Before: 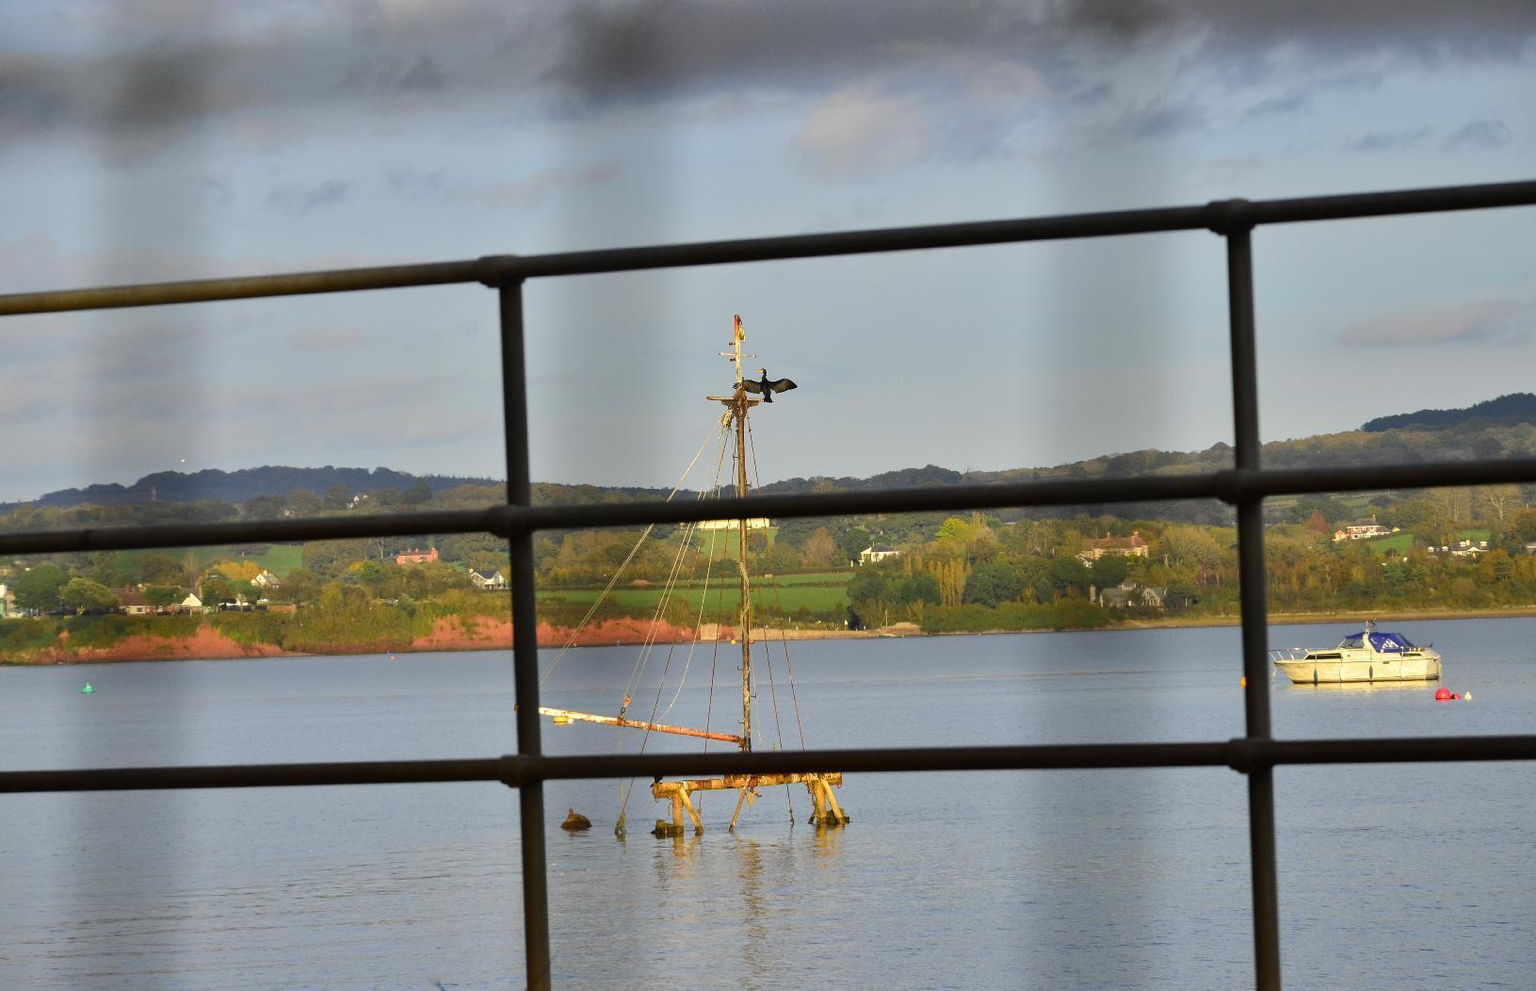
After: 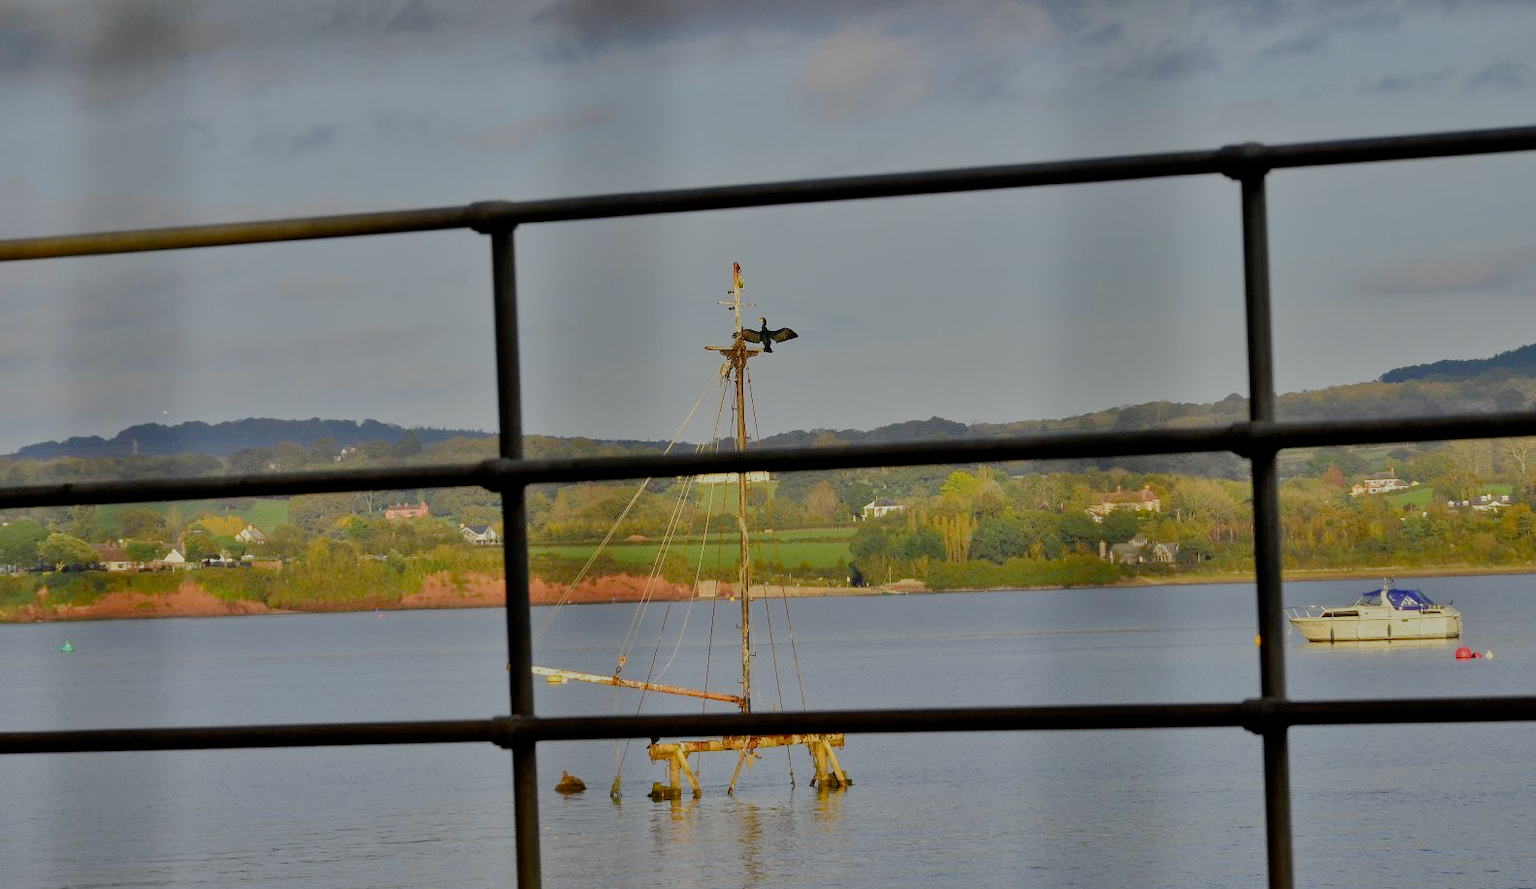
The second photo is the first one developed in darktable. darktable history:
shadows and highlights: shadows 29.61, highlights -30.47, low approximation 0.01, soften with gaussian
tone equalizer: -7 EV 0.15 EV, -6 EV 0.6 EV, -5 EV 1.15 EV, -4 EV 1.33 EV, -3 EV 1.15 EV, -2 EV 0.6 EV, -1 EV 0.15 EV, mask exposure compensation -0.5 EV
crop: left 1.507%, top 6.147%, right 1.379%, bottom 6.637%
filmic rgb: middle gray luminance 30%, black relative exposure -9 EV, white relative exposure 7 EV, threshold 6 EV, target black luminance 0%, hardness 2.94, latitude 2.04%, contrast 0.963, highlights saturation mix 5%, shadows ↔ highlights balance 12.16%, add noise in highlights 0, preserve chrominance no, color science v3 (2019), use custom middle-gray values true, iterations of high-quality reconstruction 0, contrast in highlights soft, enable highlight reconstruction true
